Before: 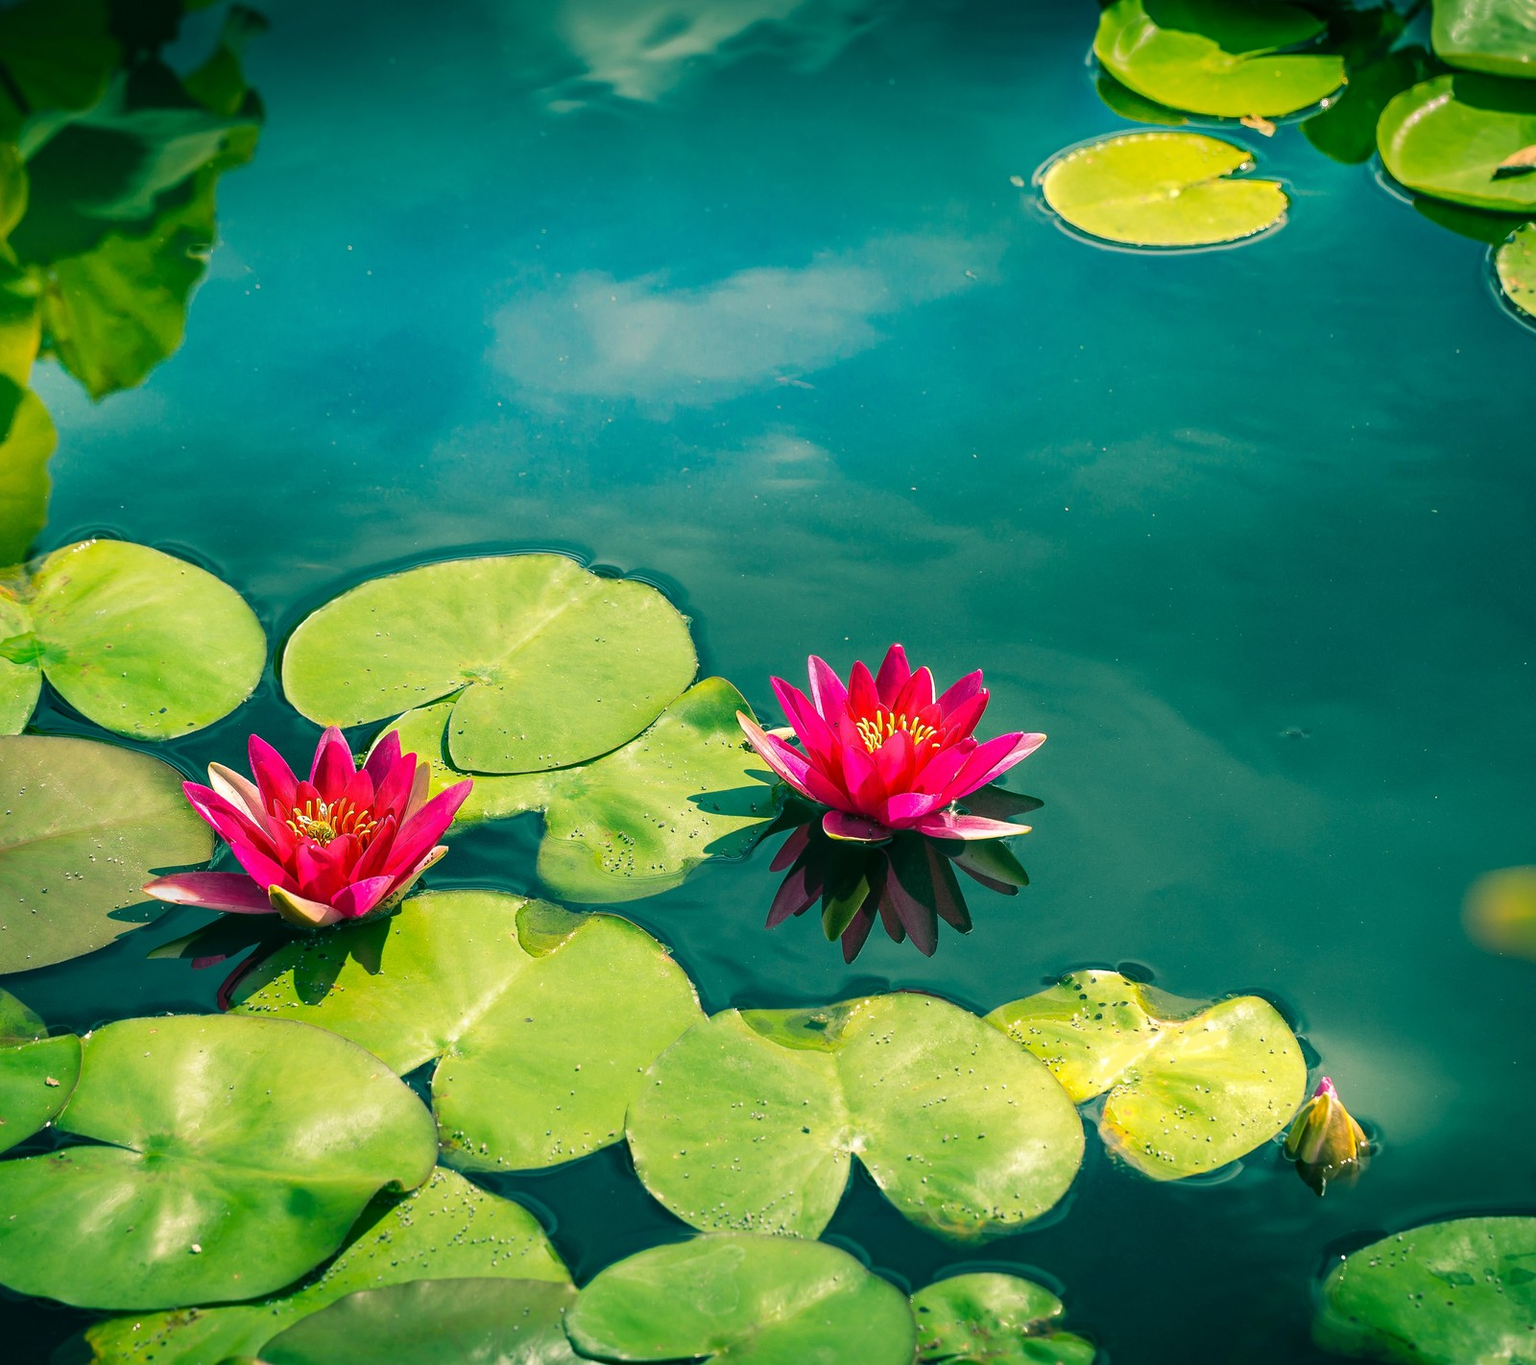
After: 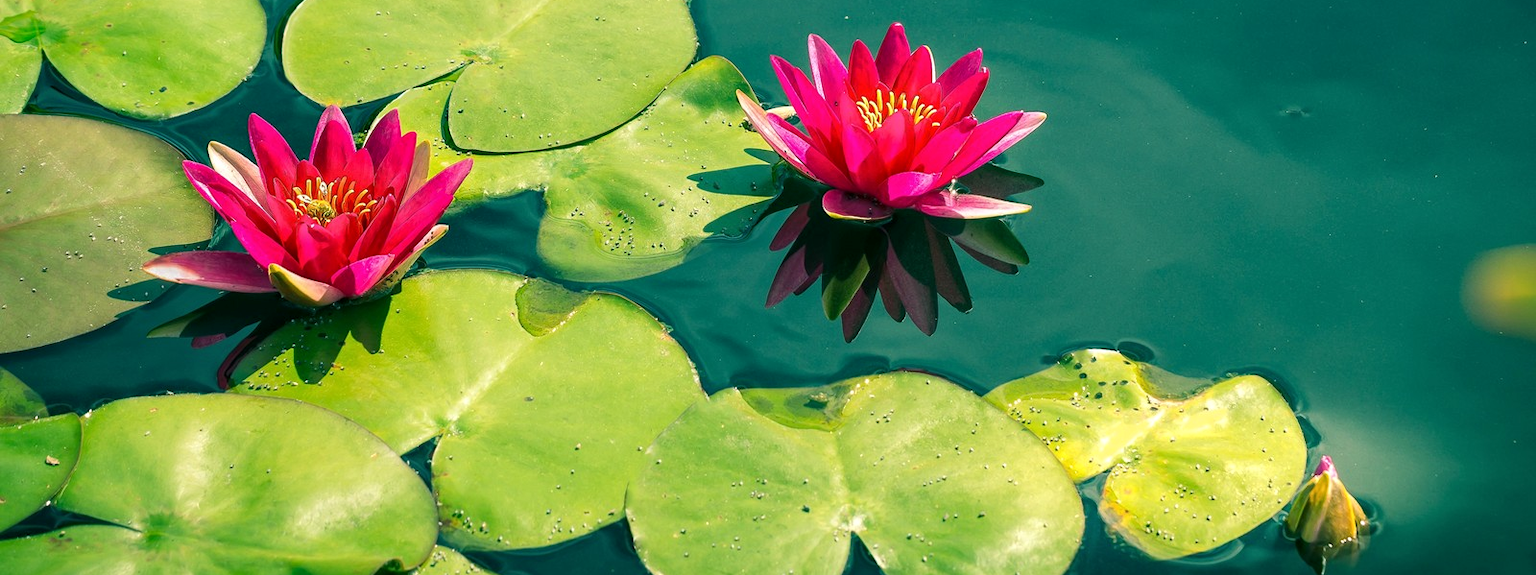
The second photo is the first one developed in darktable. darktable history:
crop: top 45.566%, bottom 12.277%
local contrast: highlights 100%, shadows 98%, detail 119%, midtone range 0.2
